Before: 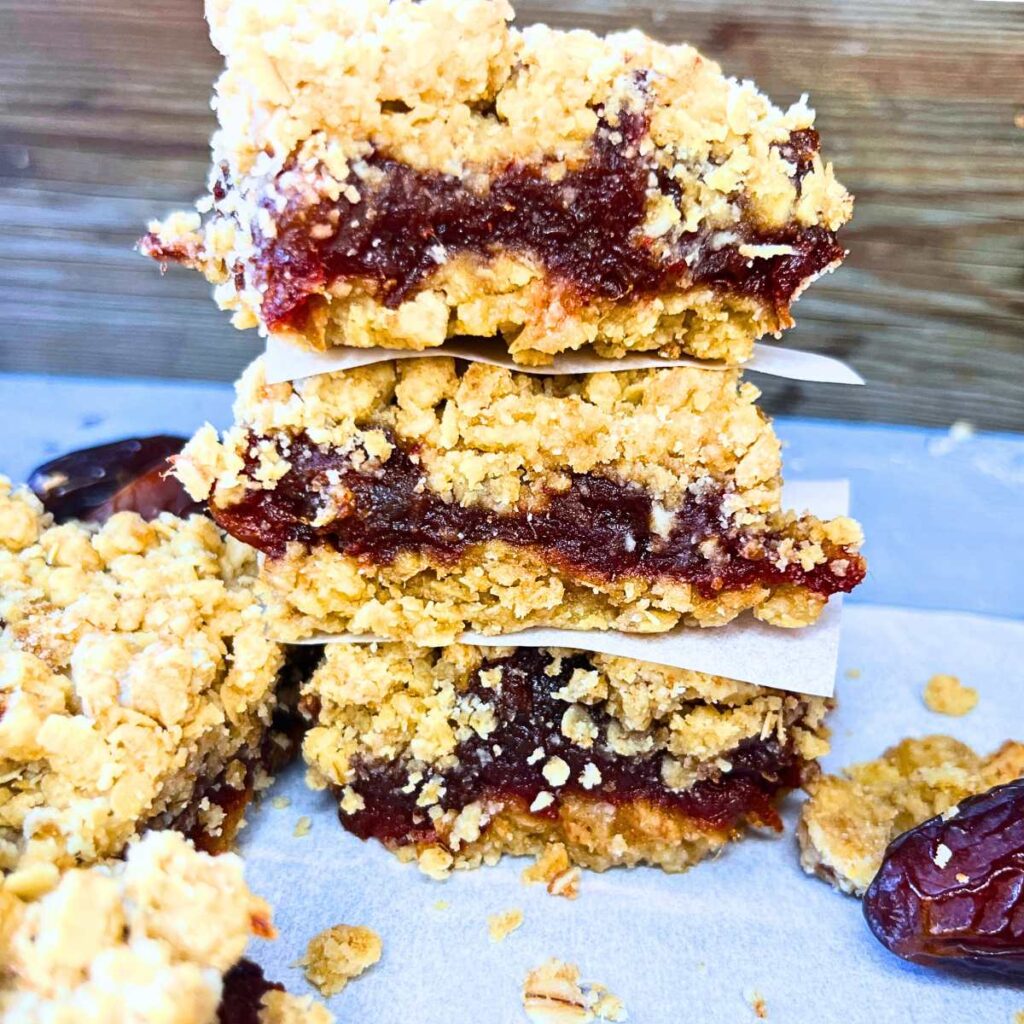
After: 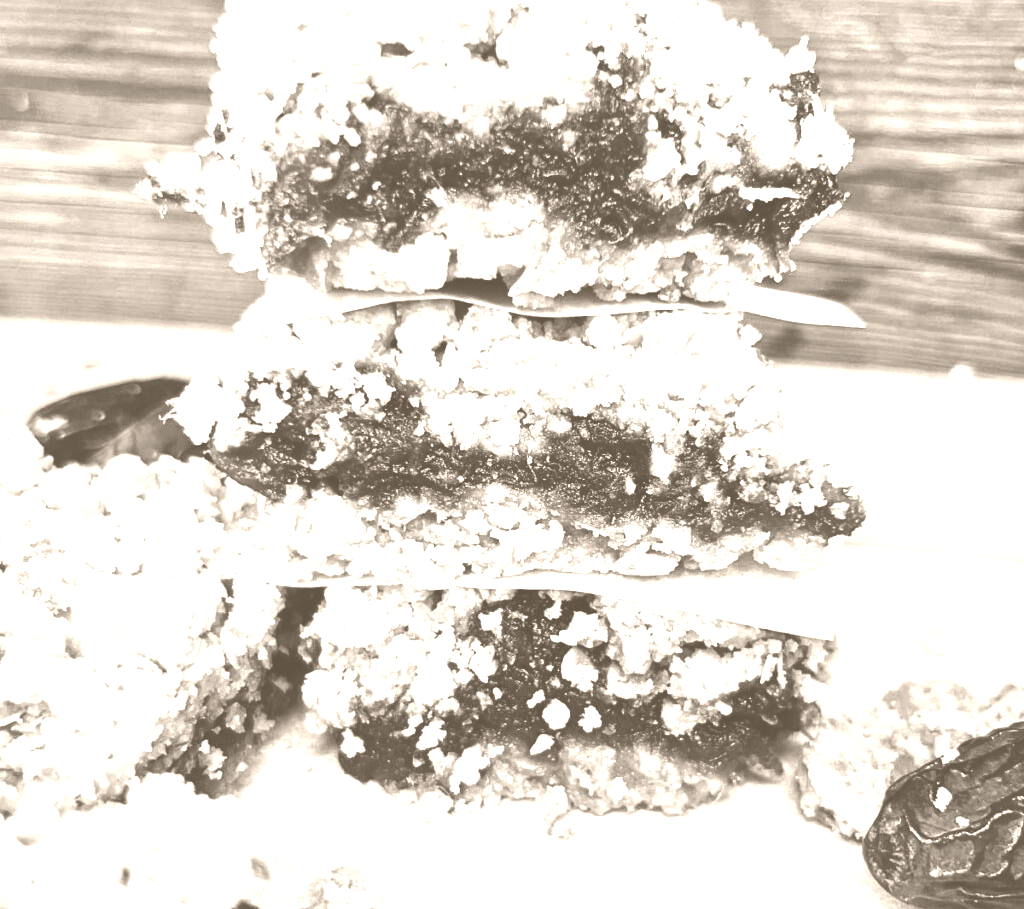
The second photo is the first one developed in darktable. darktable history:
crop and rotate: top 5.609%, bottom 5.609%
local contrast: mode bilateral grid, contrast 20, coarseness 50, detail 141%, midtone range 0.2
colorize: hue 34.49°, saturation 35.33%, source mix 100%, version 1
color balance: lift [1.016, 0.983, 1, 1.017], gamma [0.958, 1, 1, 1], gain [0.981, 1.007, 0.993, 1.002], input saturation 118.26%, contrast 13.43%, contrast fulcrum 21.62%, output saturation 82.76%
